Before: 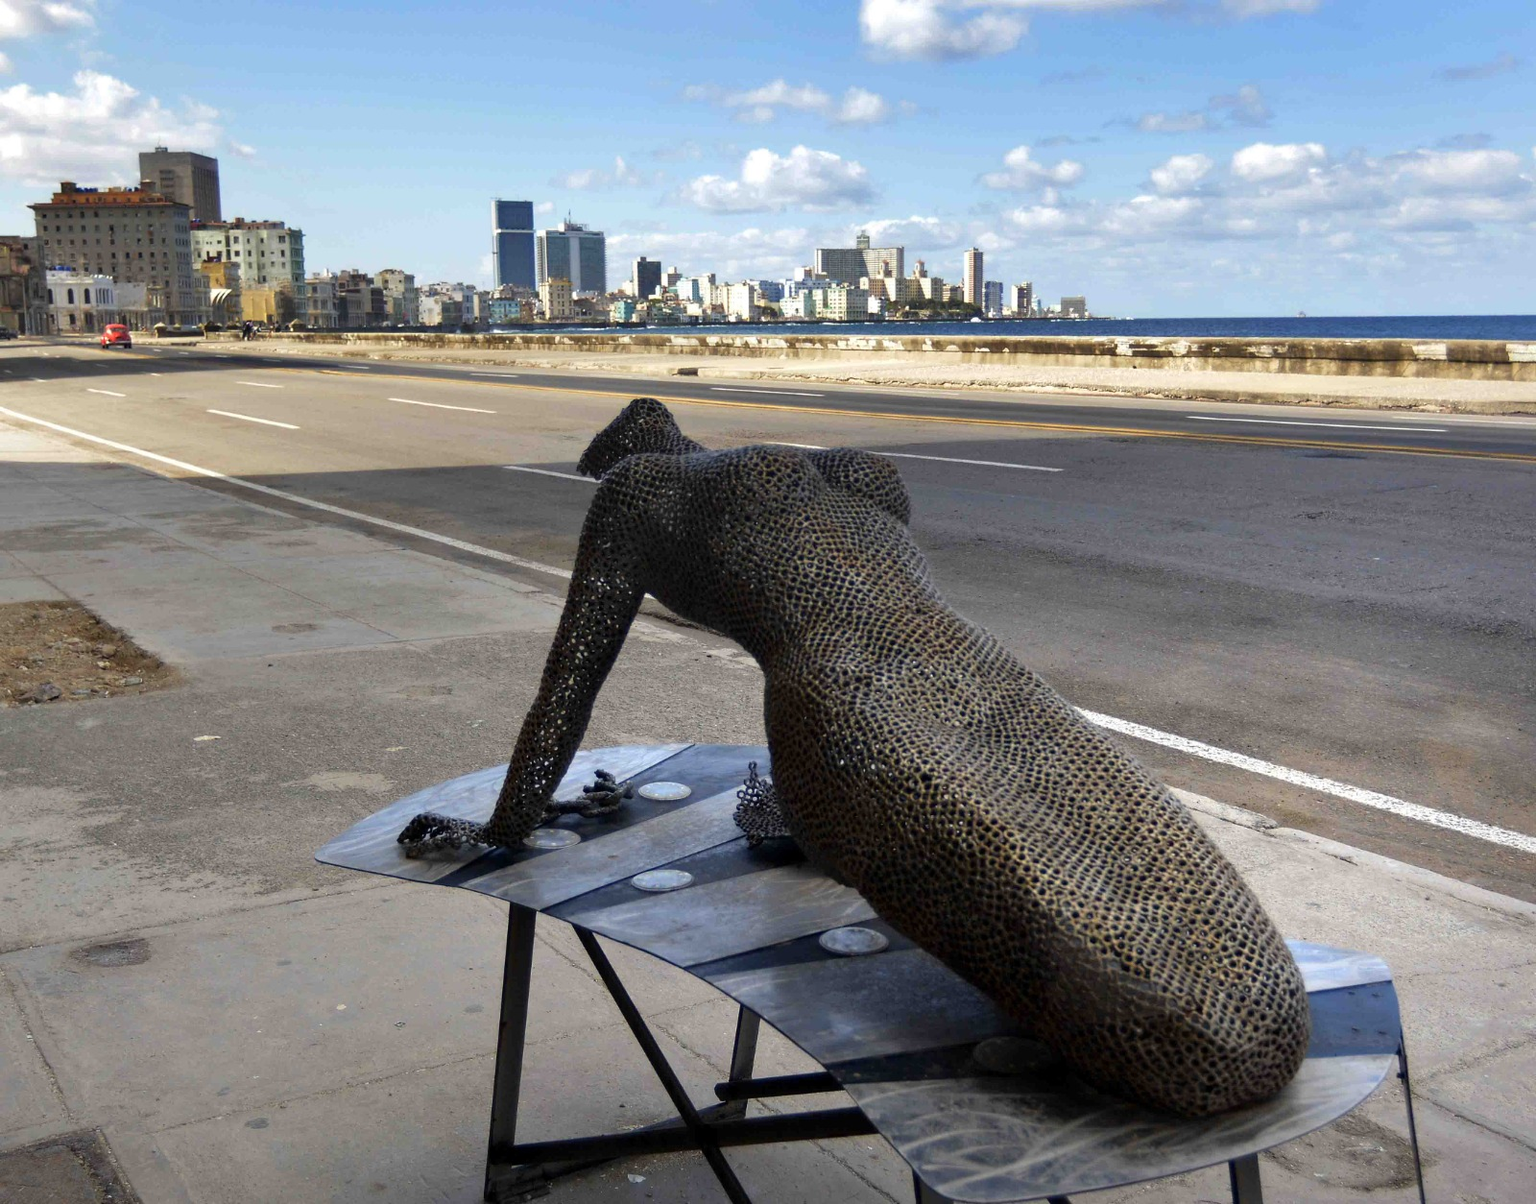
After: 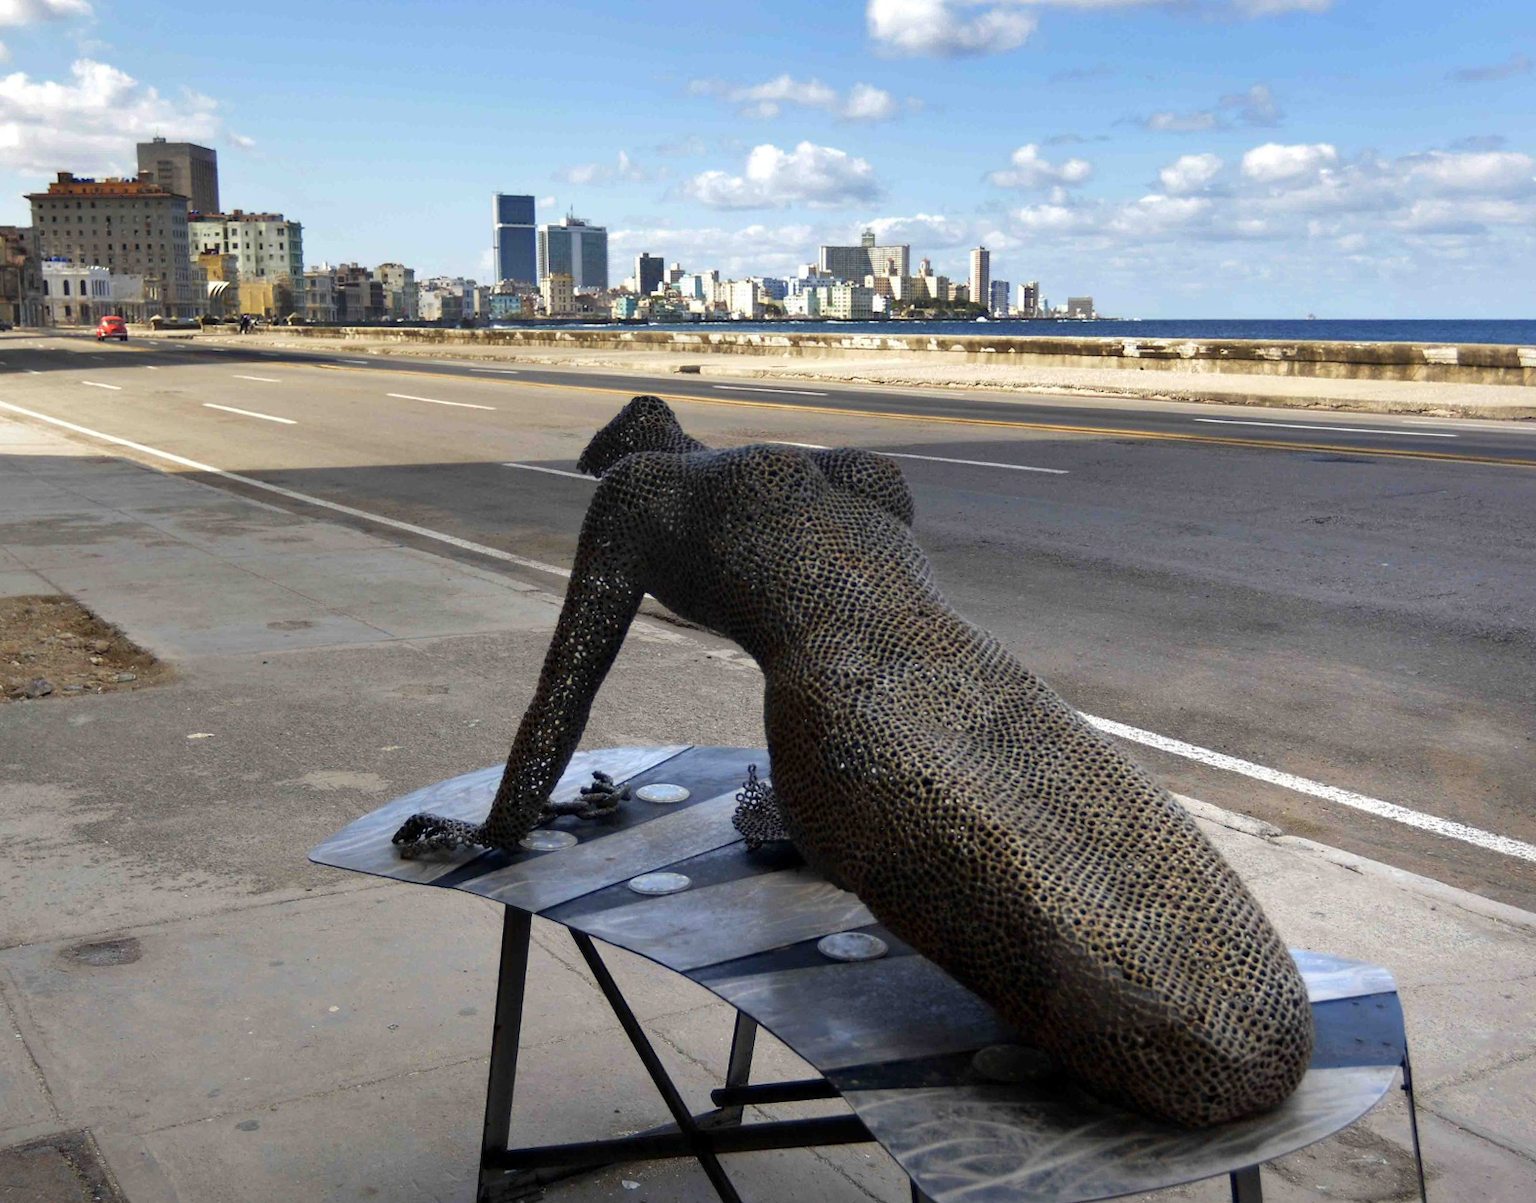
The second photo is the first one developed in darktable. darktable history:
crop and rotate: angle -0.5°
tone equalizer: on, module defaults
